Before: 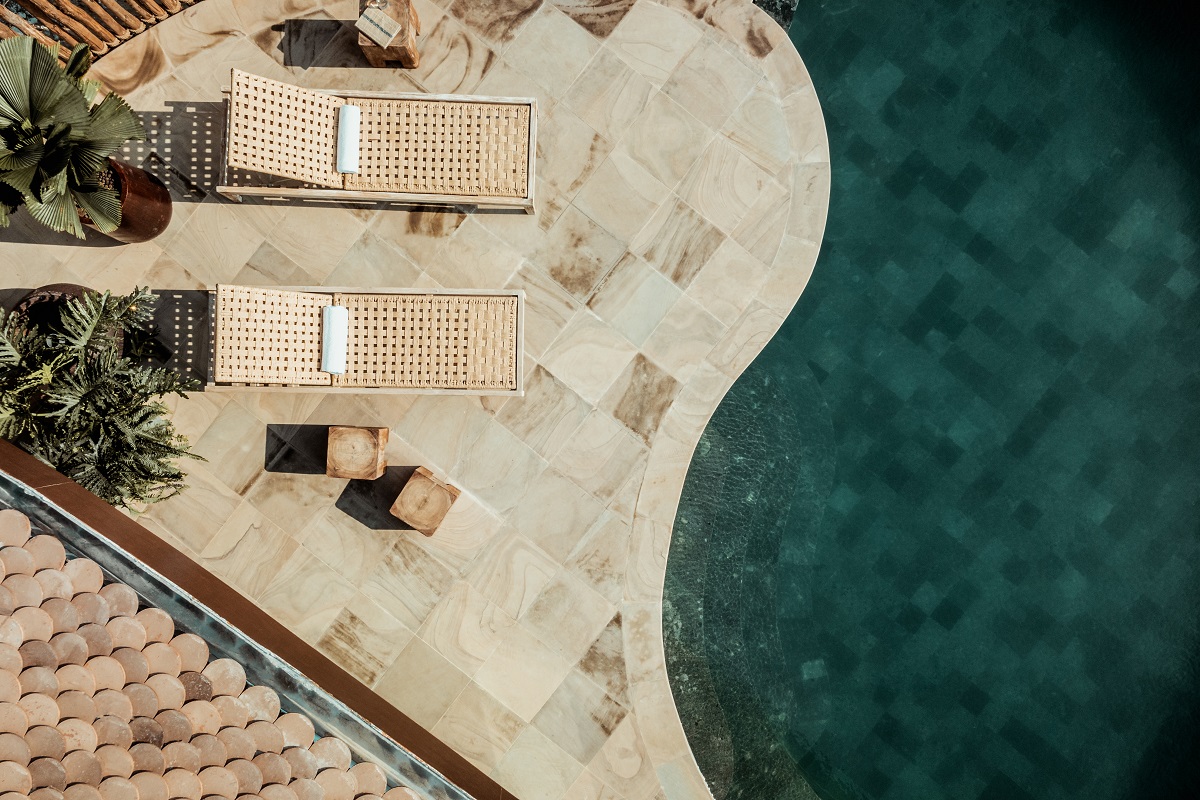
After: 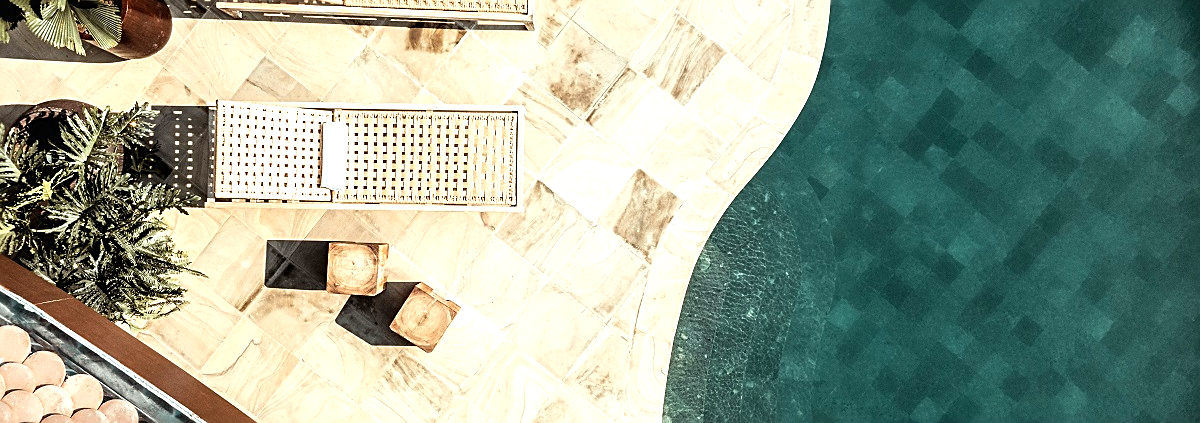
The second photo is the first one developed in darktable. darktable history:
exposure: exposure 0.949 EV, compensate highlight preservation false
crop and rotate: top 23.243%, bottom 23.765%
sharpen: amount 0.567
